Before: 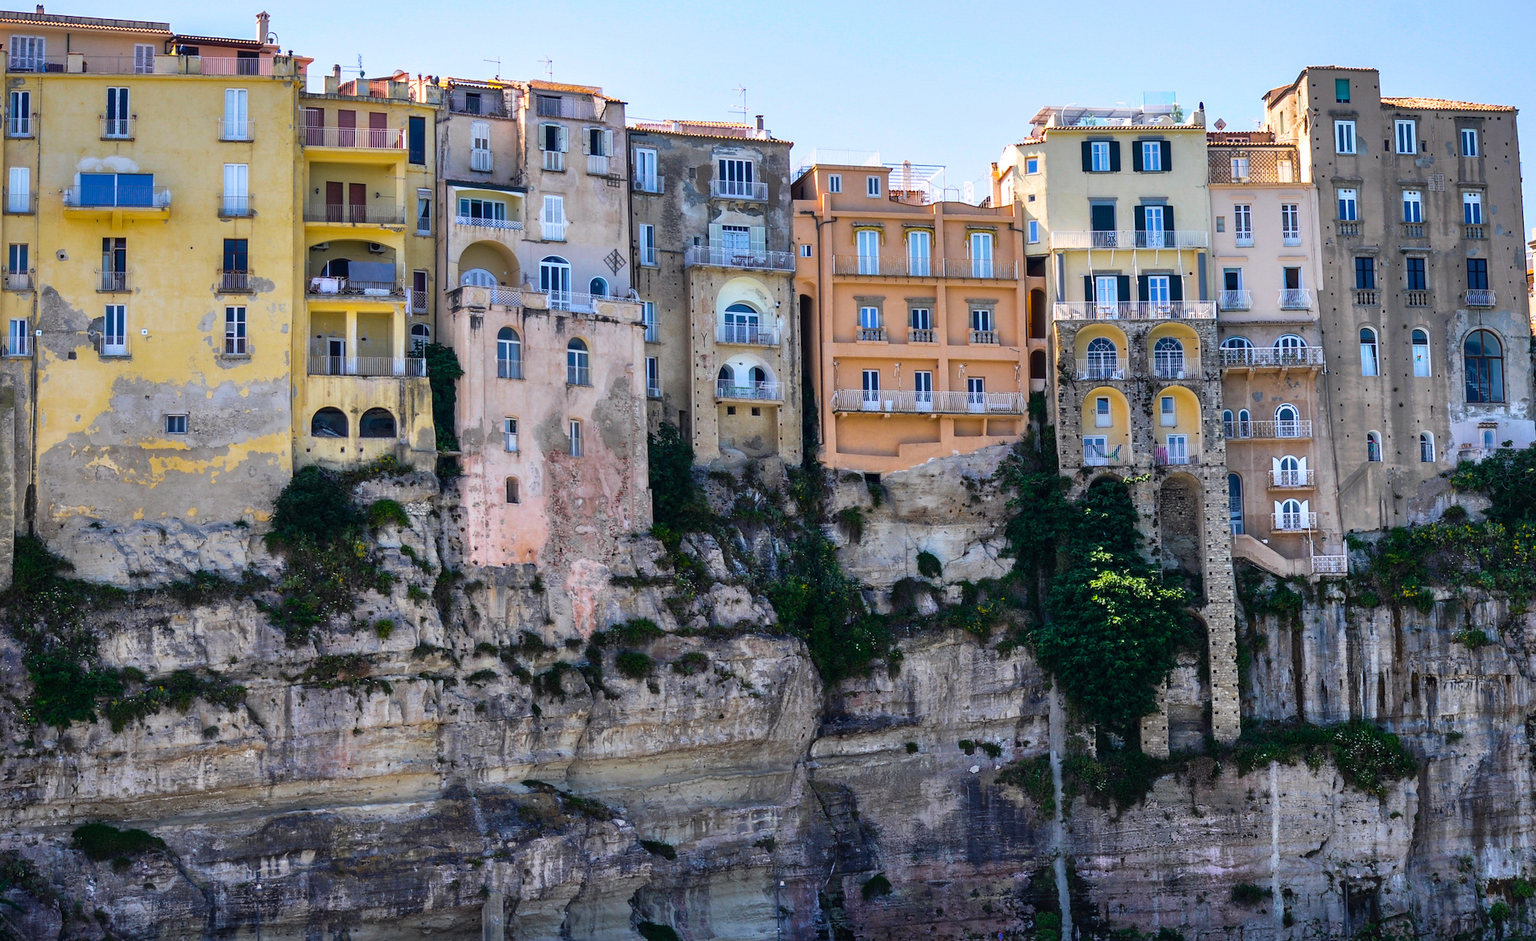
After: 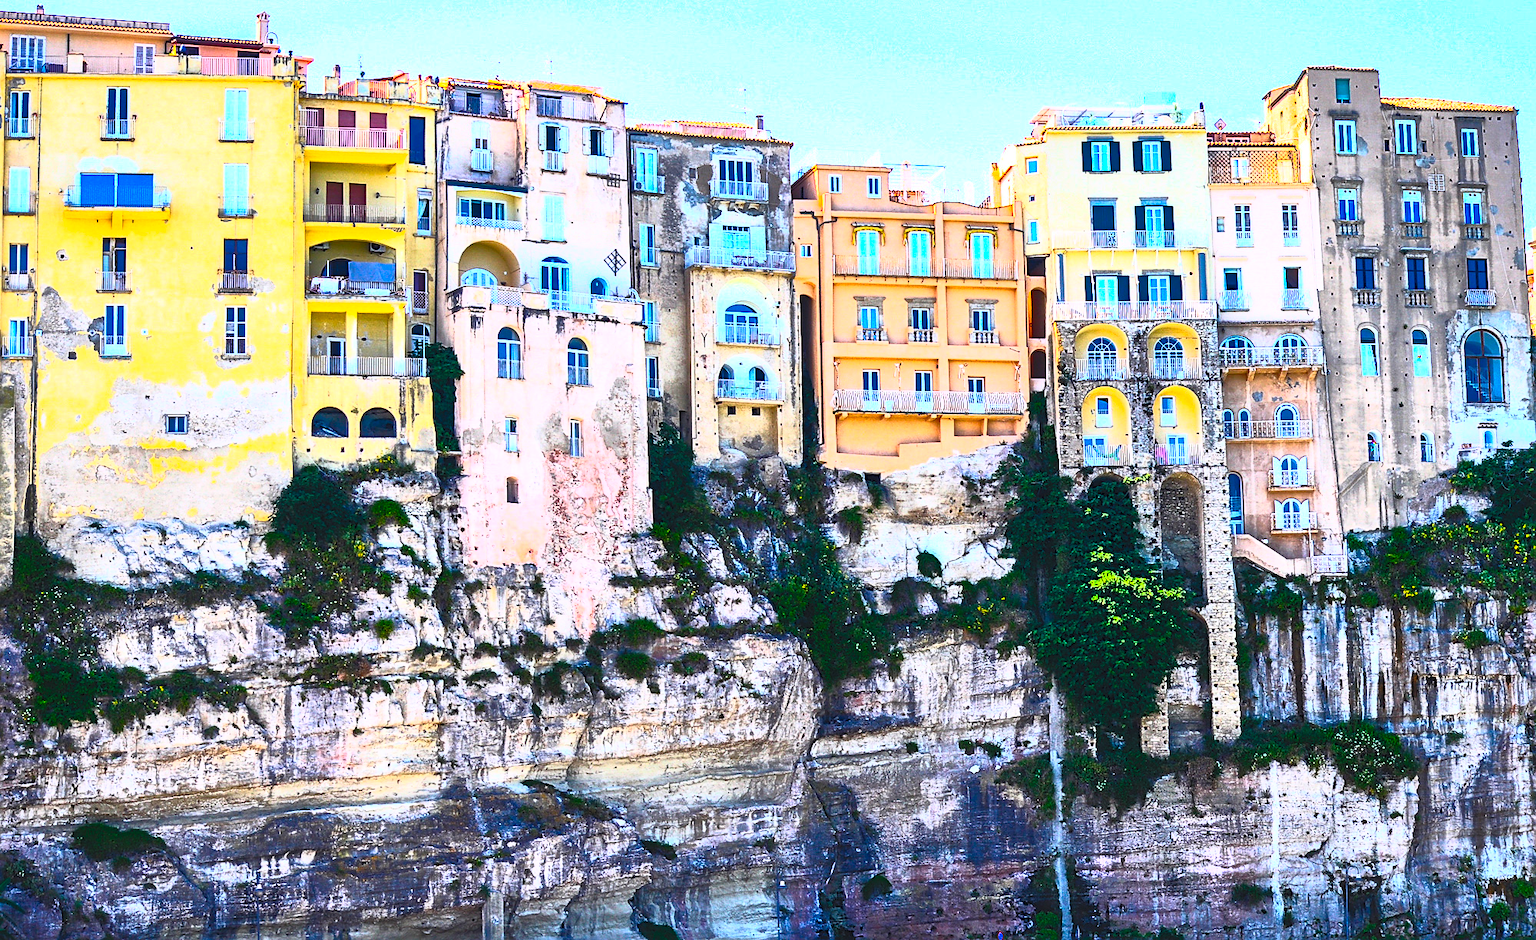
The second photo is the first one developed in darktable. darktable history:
sharpen: on, module defaults
contrast brightness saturation: contrast 1, brightness 1, saturation 1
